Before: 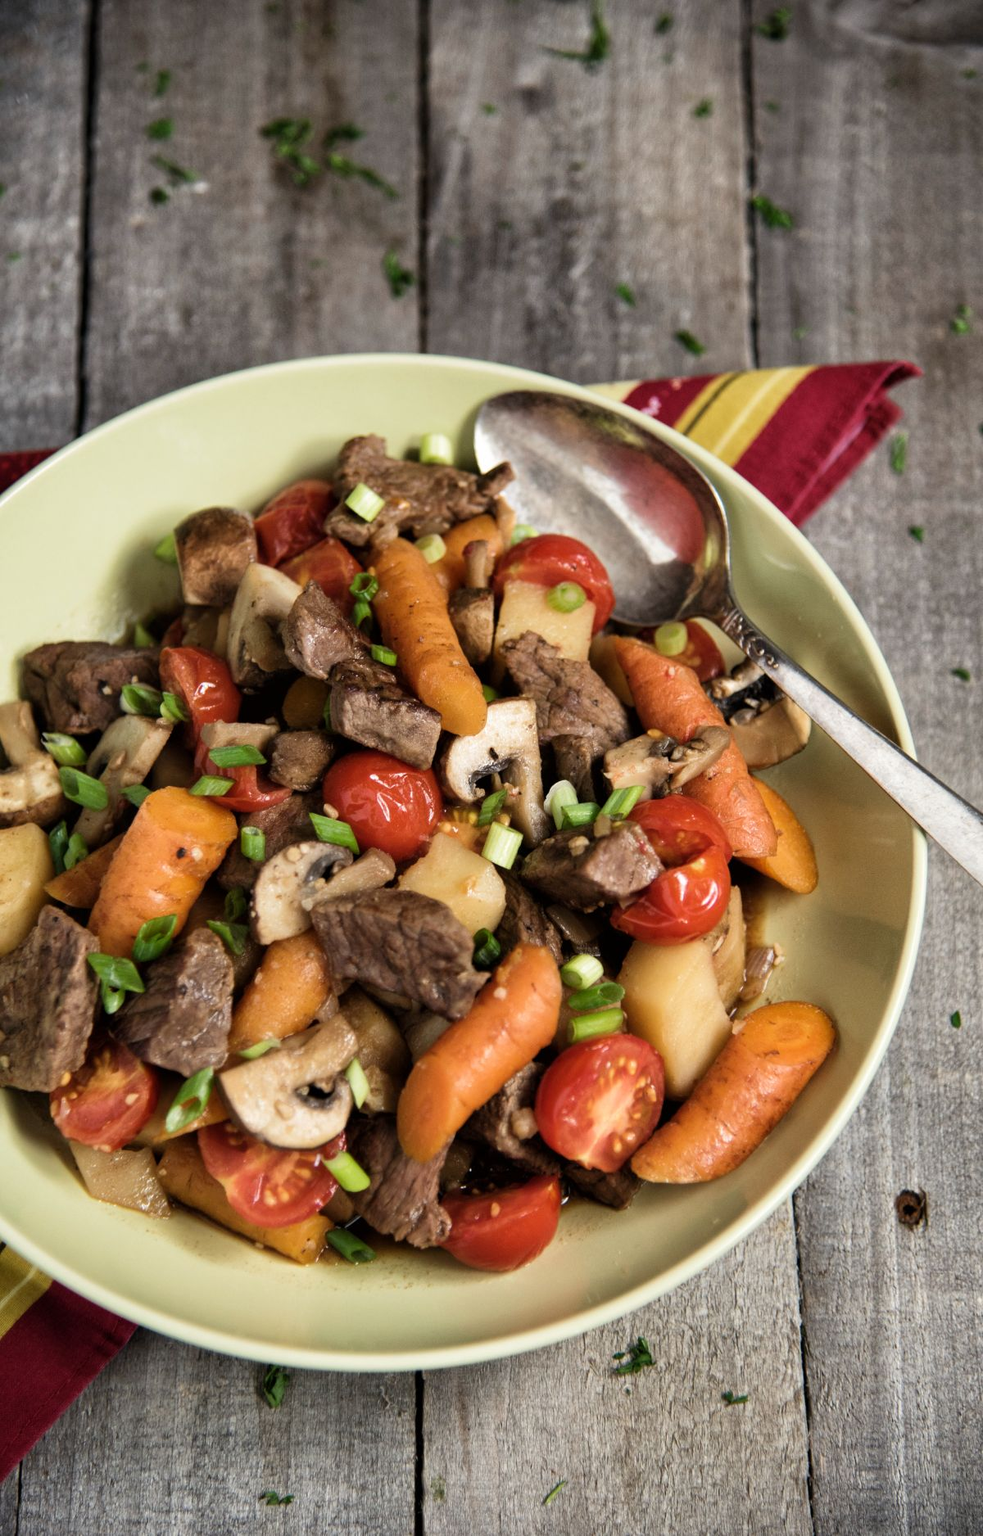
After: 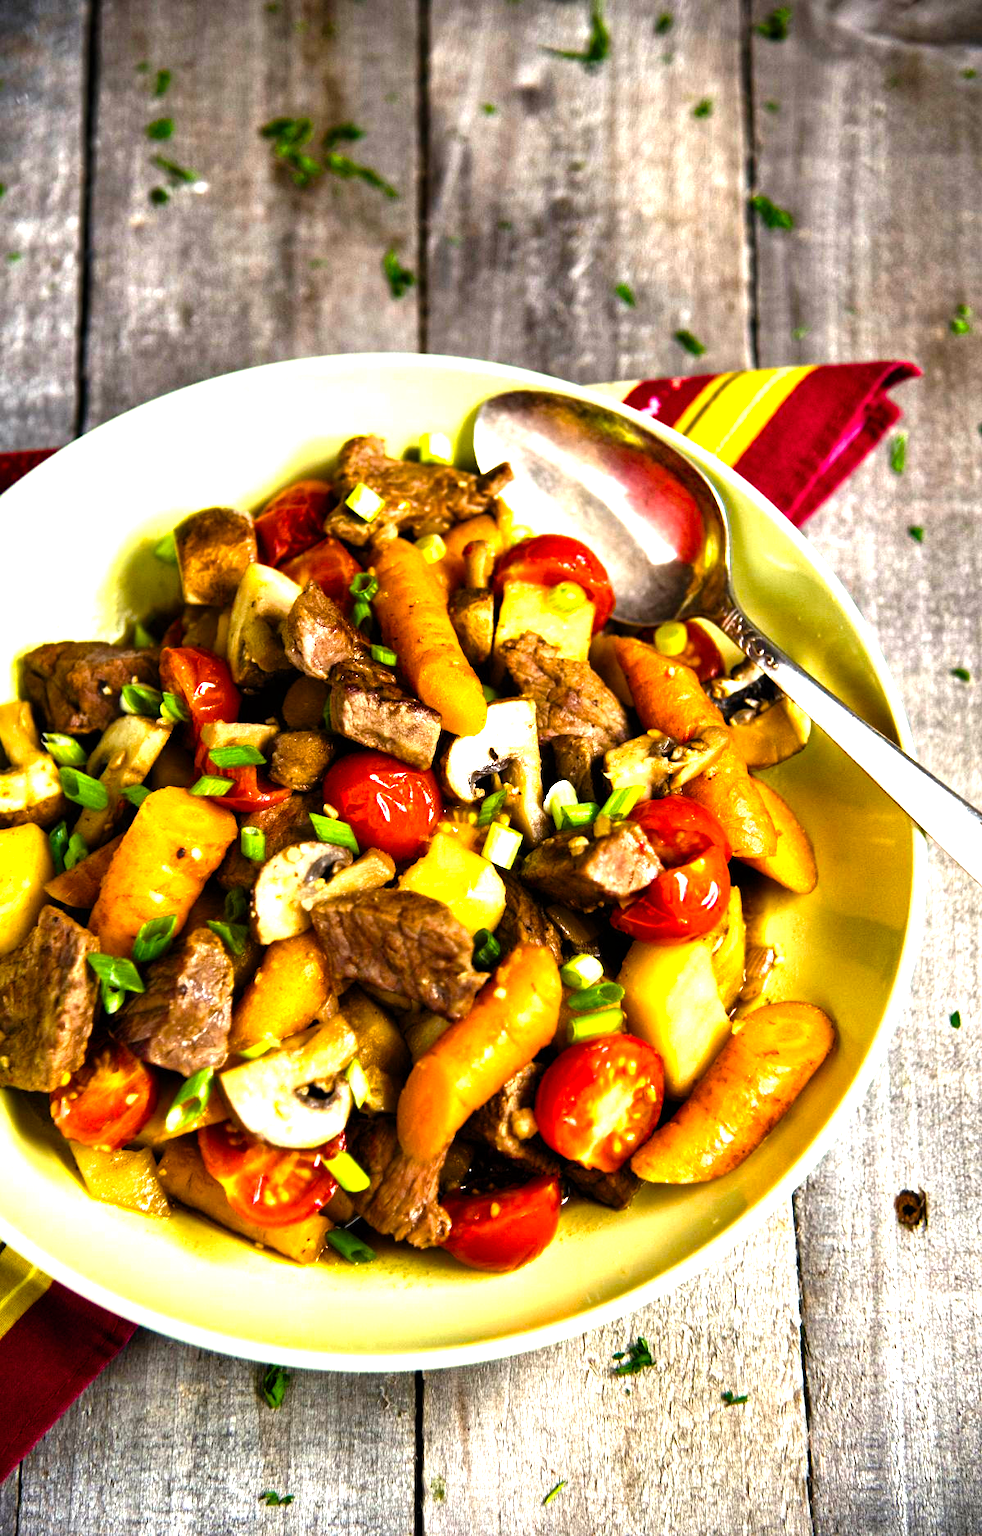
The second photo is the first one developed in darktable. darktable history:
color balance rgb: linear chroma grading › global chroma 9%, perceptual saturation grading › global saturation 36%, perceptual saturation grading › shadows 35%, perceptual brilliance grading › global brilliance 15%, perceptual brilliance grading › shadows -35%, global vibrance 15%
levels: levels [0, 0.352, 0.703]
